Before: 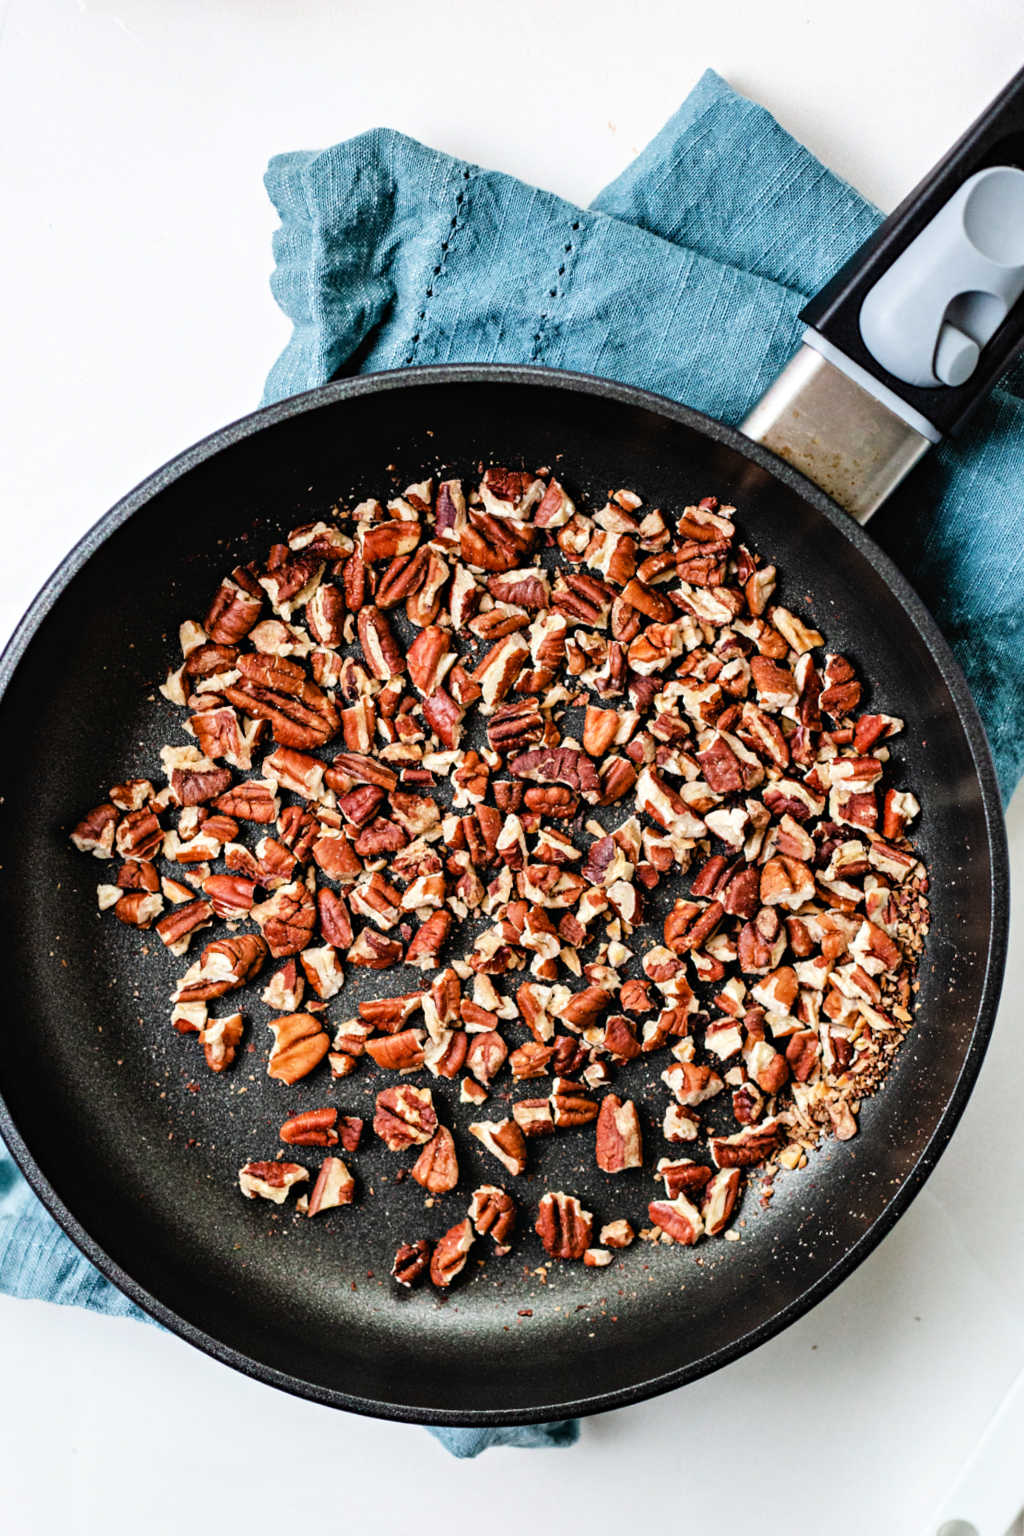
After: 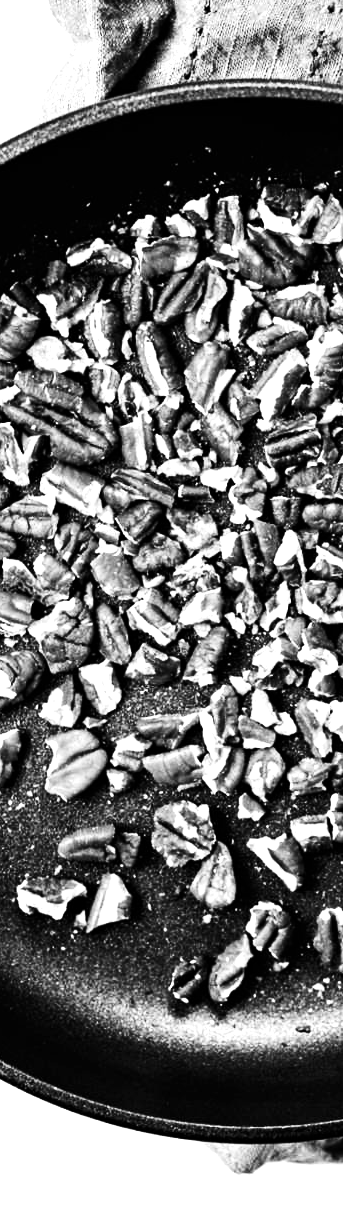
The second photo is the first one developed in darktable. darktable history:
crop and rotate: left 21.77%, top 18.528%, right 44.676%, bottom 2.997%
color calibration: illuminant as shot in camera, x 0.358, y 0.373, temperature 4628.91 K
contrast brightness saturation: contrast 0.22, brightness -0.19, saturation 0.24
vignetting: fall-off start 91.19%
exposure: black level correction 0, exposure 0.6 EV, compensate exposure bias true, compensate highlight preservation false
color balance rgb: shadows lift › luminance 0.49%, shadows lift › chroma 6.83%, shadows lift › hue 300.29°, power › hue 208.98°, highlights gain › luminance 20.24%, highlights gain › chroma 2.73%, highlights gain › hue 173.85°, perceptual saturation grading › global saturation 18.05%
color correction: highlights a* -0.137, highlights b* 0.137
monochrome: on, module defaults
